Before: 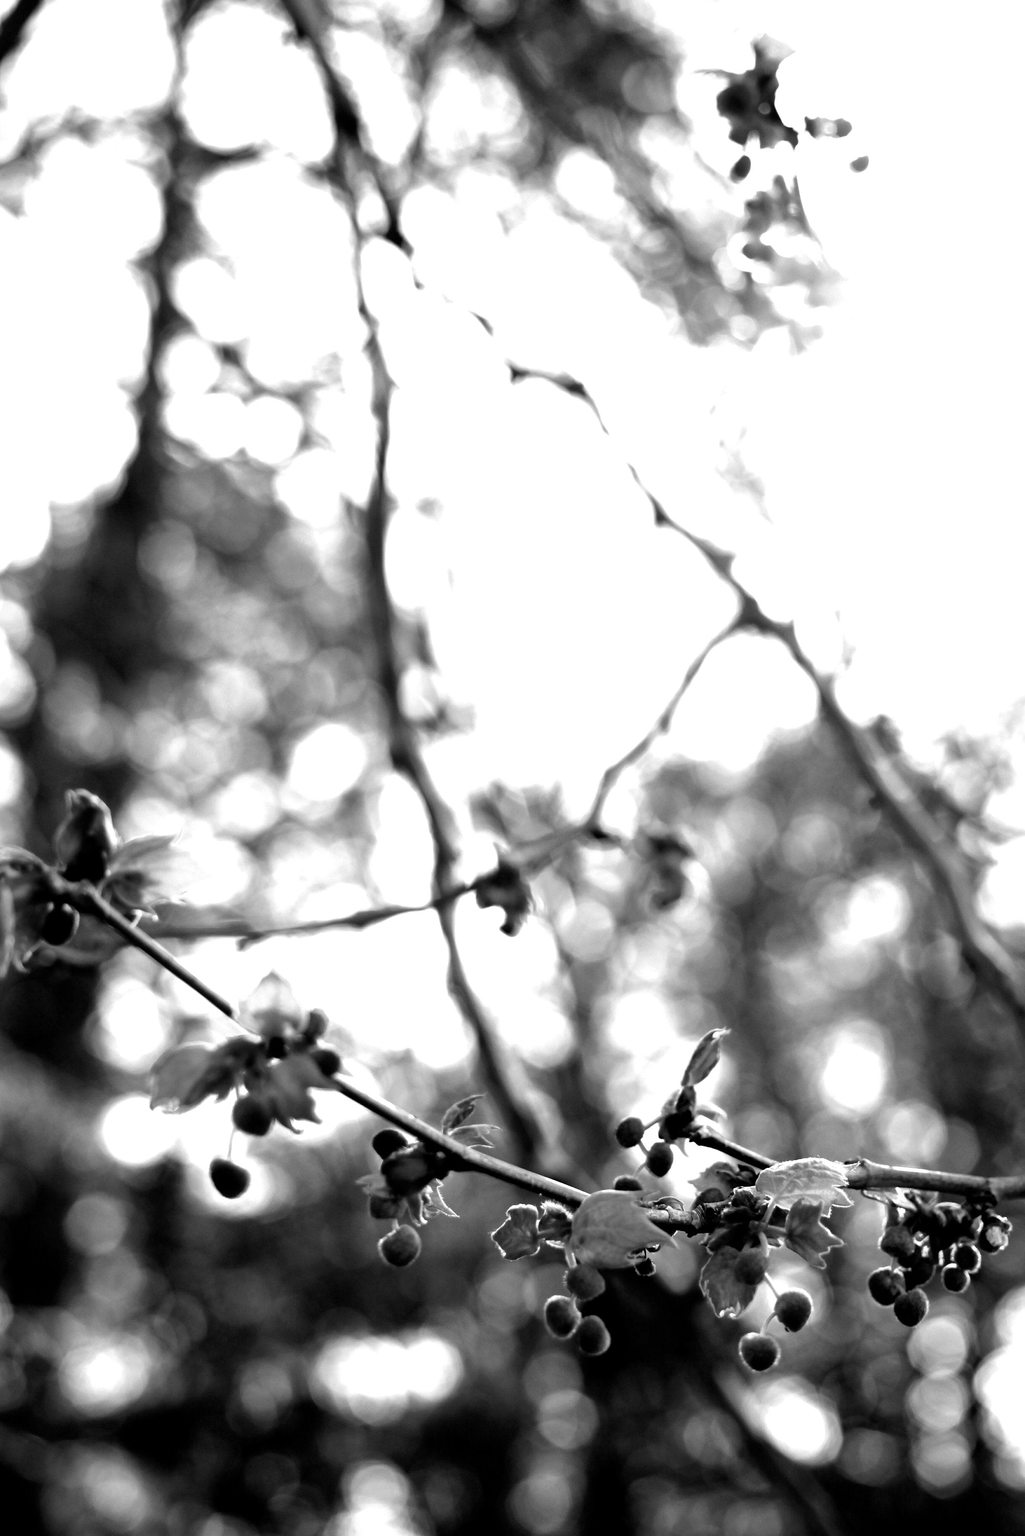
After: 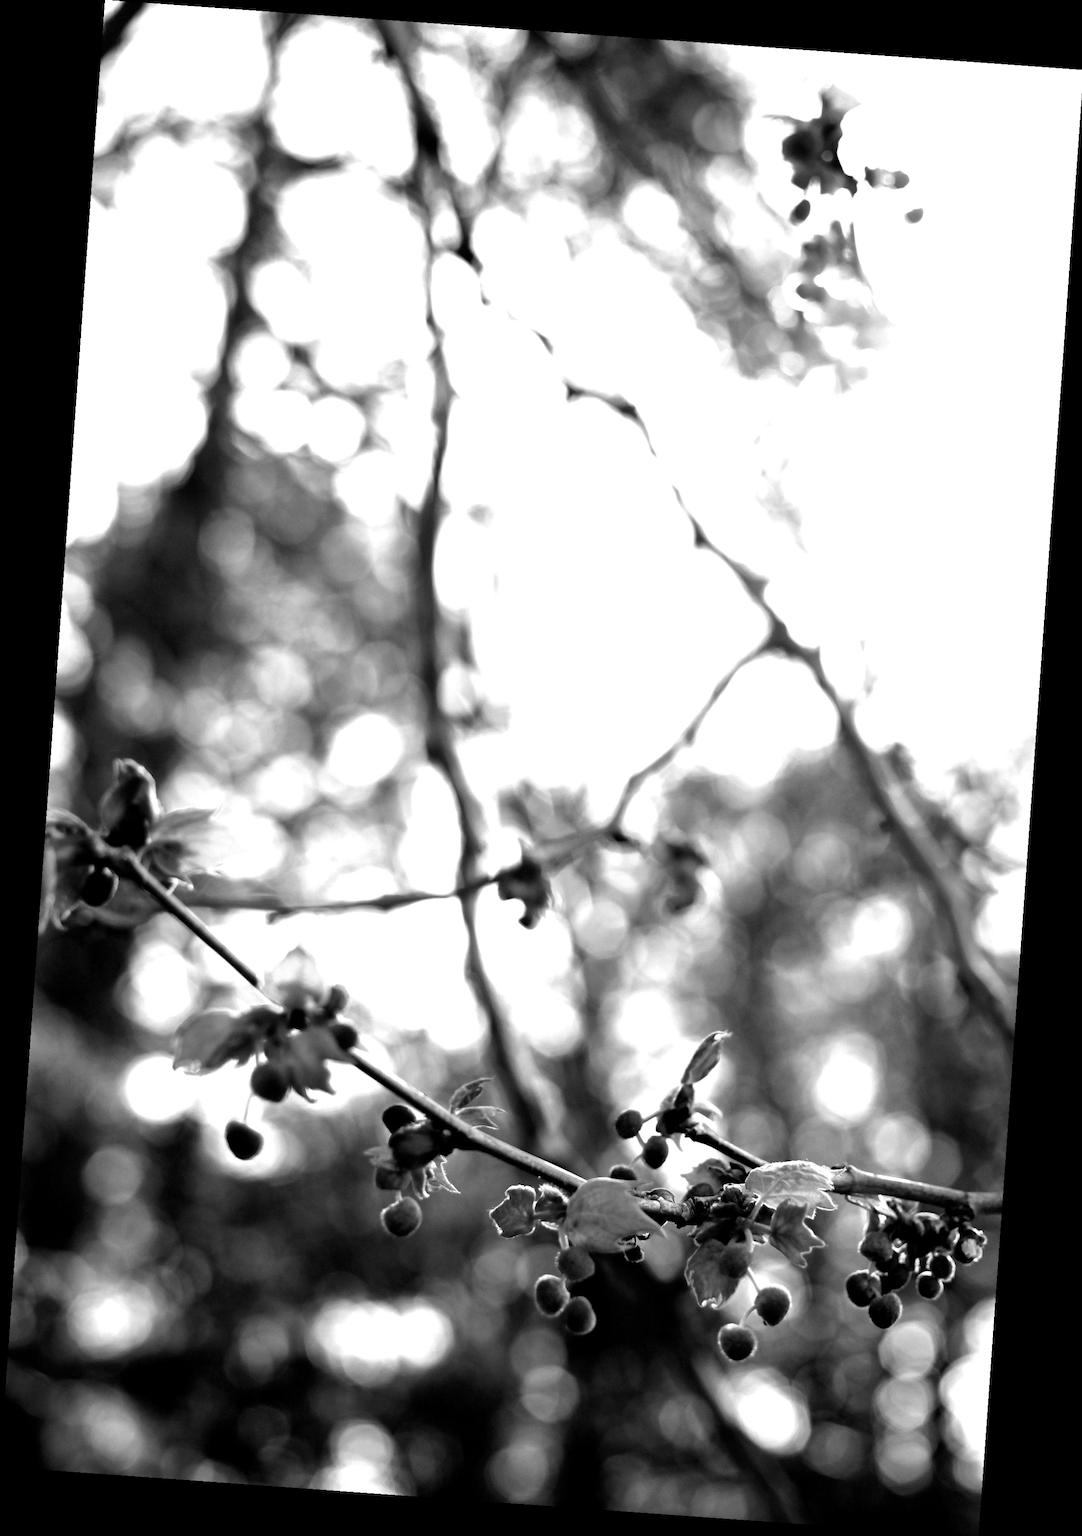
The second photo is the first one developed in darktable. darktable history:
rotate and perspective: rotation 4.1°, automatic cropping off
velvia: on, module defaults
